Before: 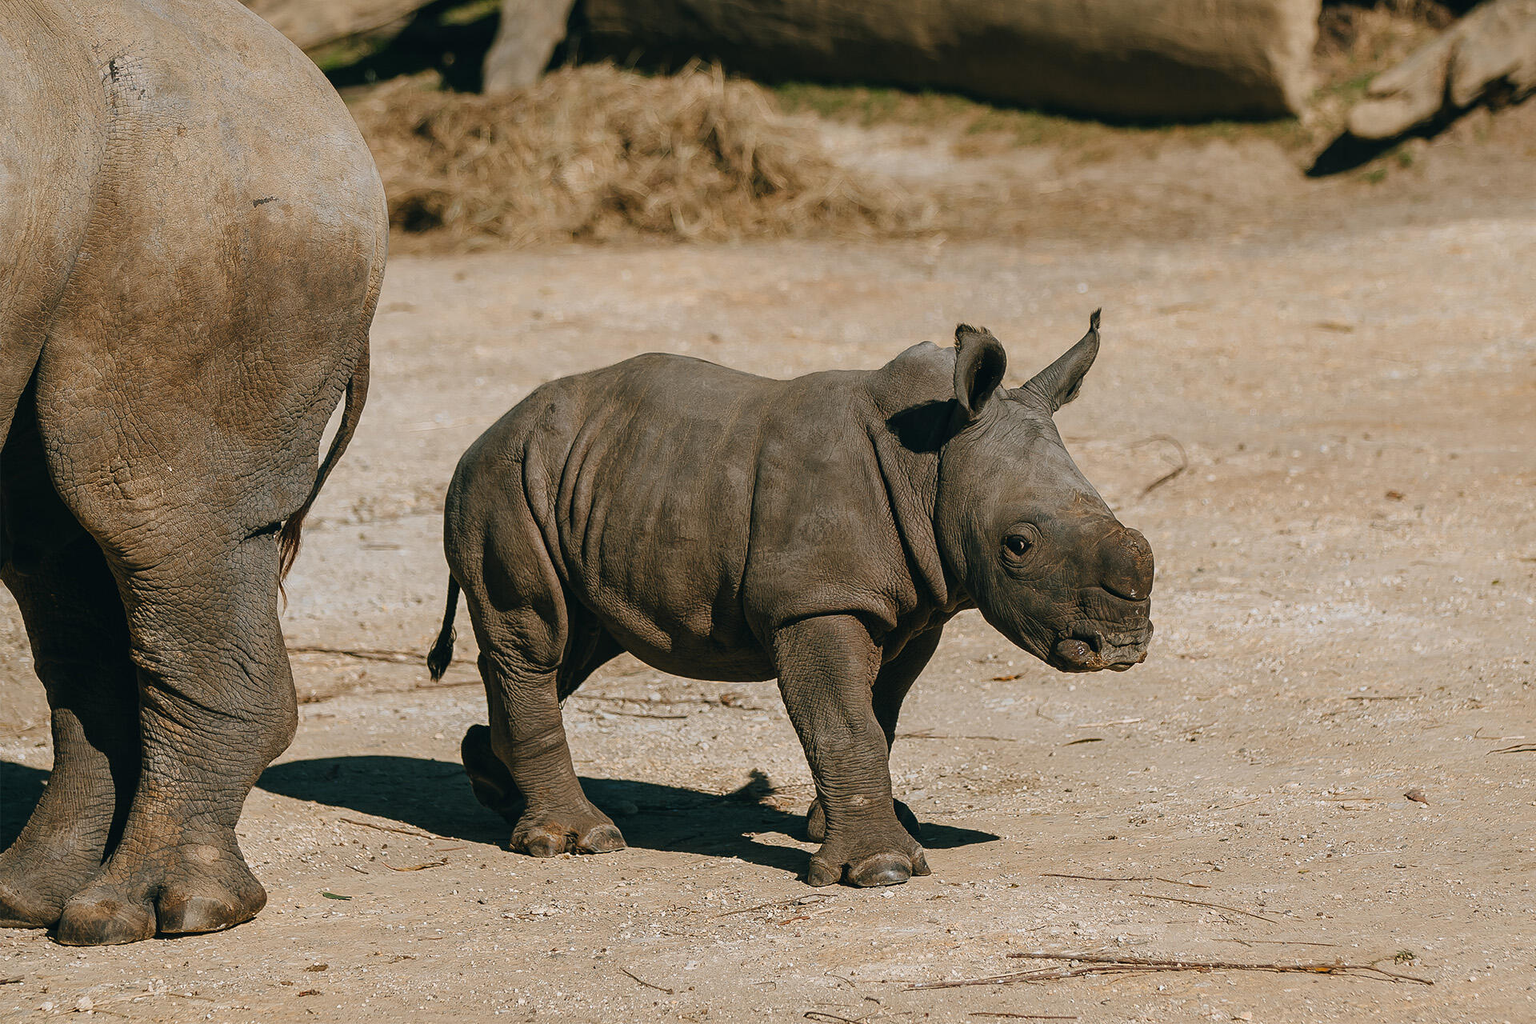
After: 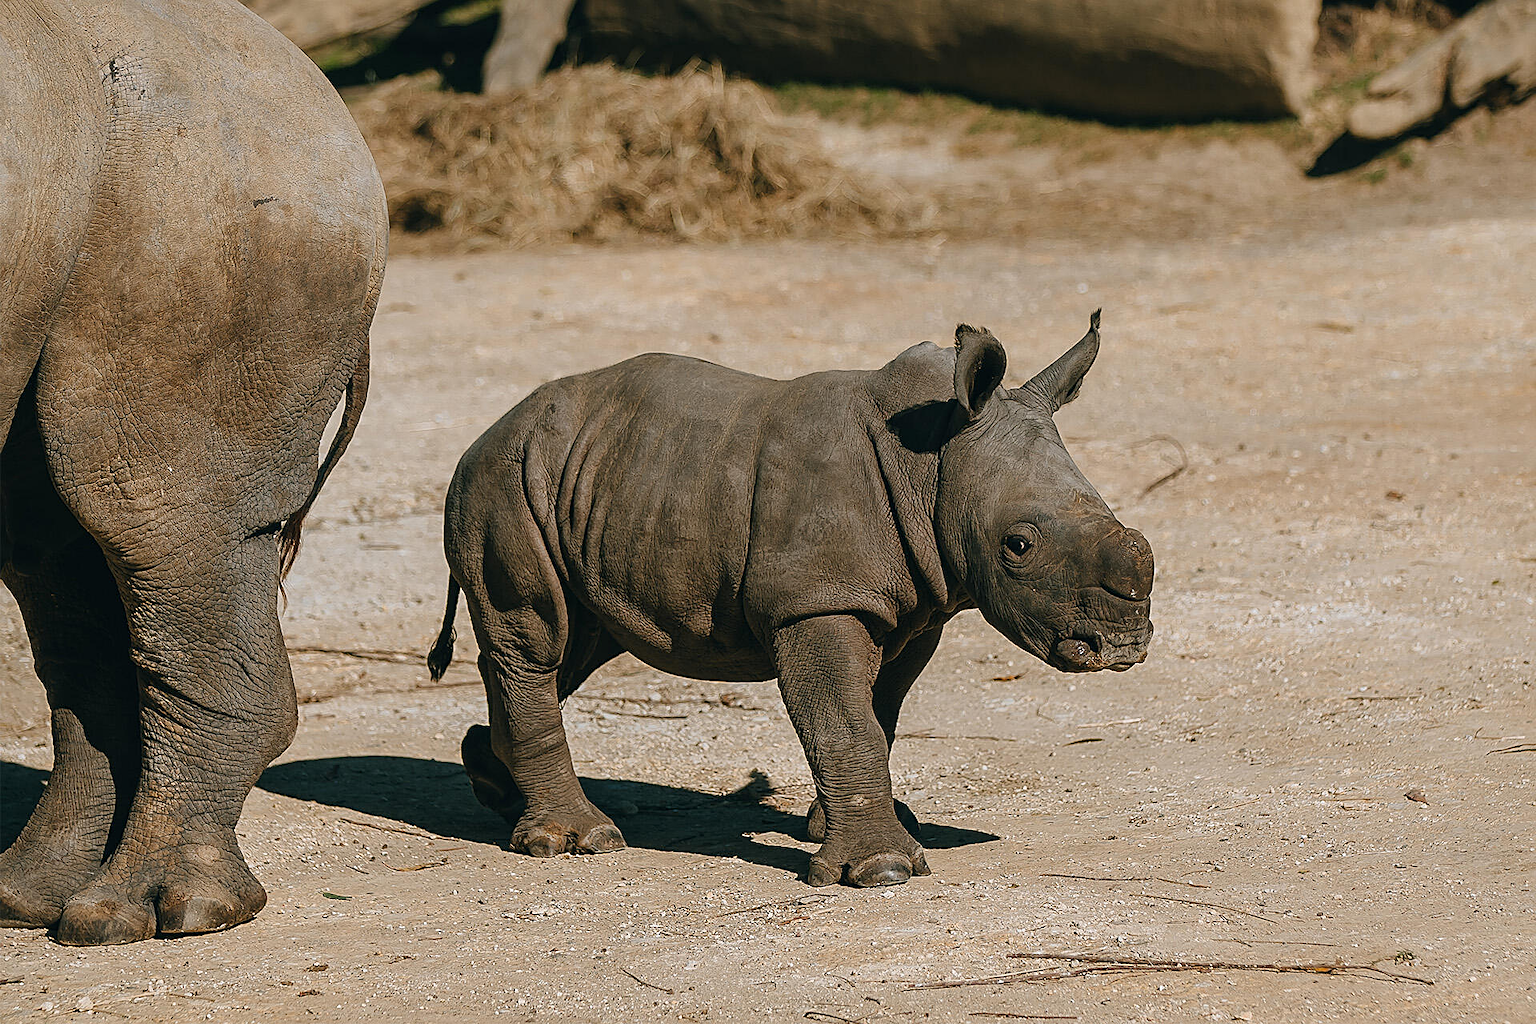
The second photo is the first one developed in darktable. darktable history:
local contrast: mode bilateral grid, contrast 15, coarseness 36, detail 105%, midtone range 0.2
sharpen: on, module defaults
